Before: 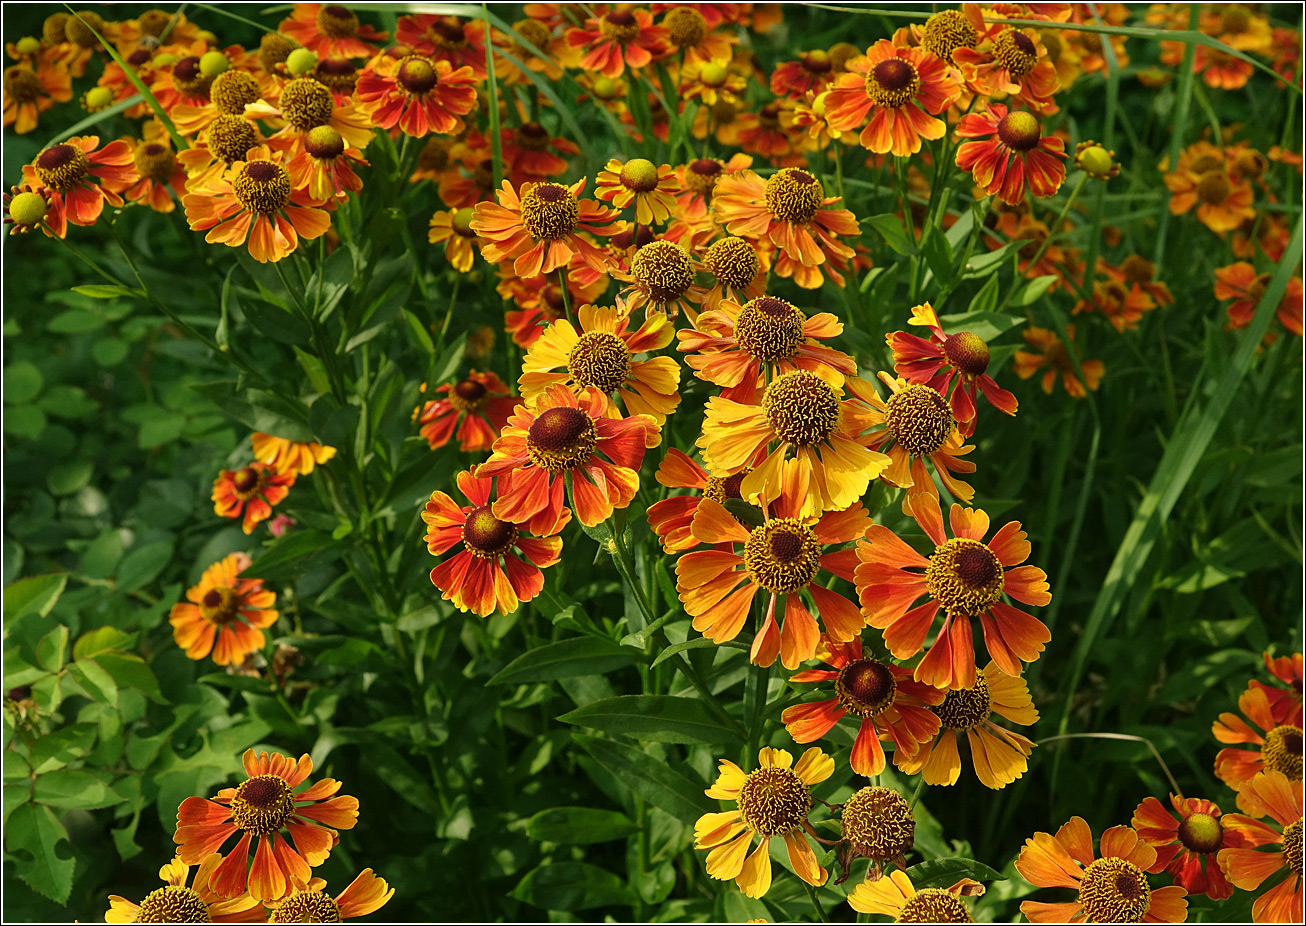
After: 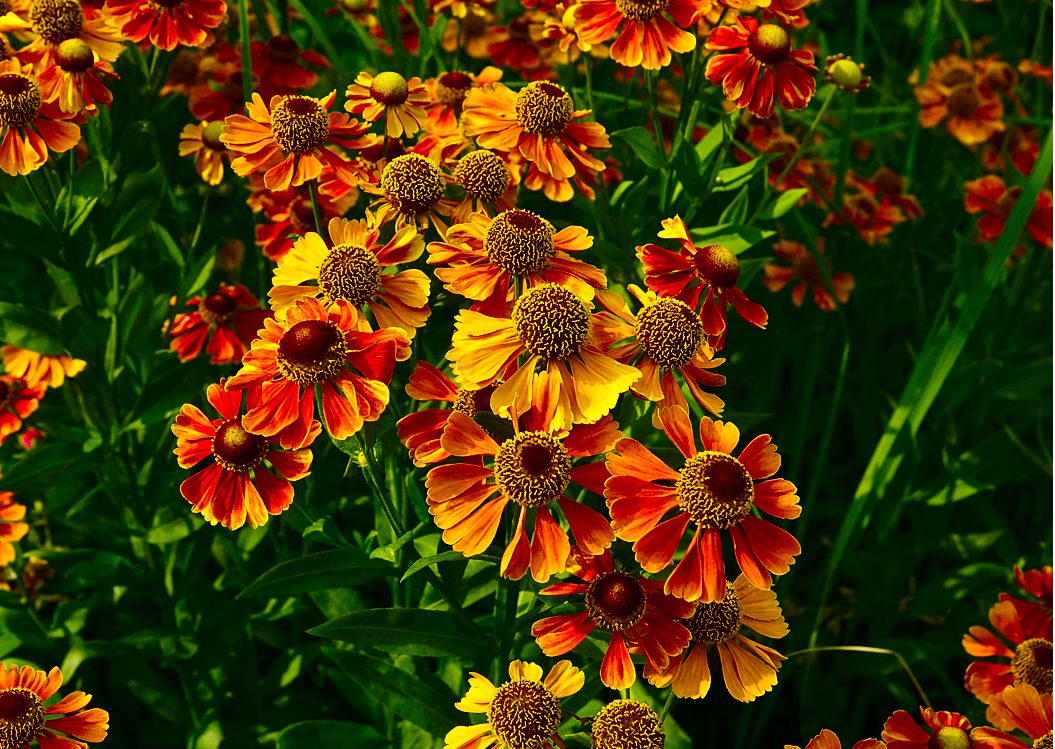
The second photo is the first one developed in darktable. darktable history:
shadows and highlights: radius 173.47, shadows 26.73, white point adjustment 3.22, highlights -68.37, highlights color adjustment 53.08%, soften with gaussian
color balance rgb: perceptual saturation grading › global saturation 40.564%, global vibrance 20%
contrast brightness saturation: contrast 0.207, brightness -0.108, saturation 0.21
crop: left 19.158%, top 9.411%, right 0.001%, bottom 9.697%
